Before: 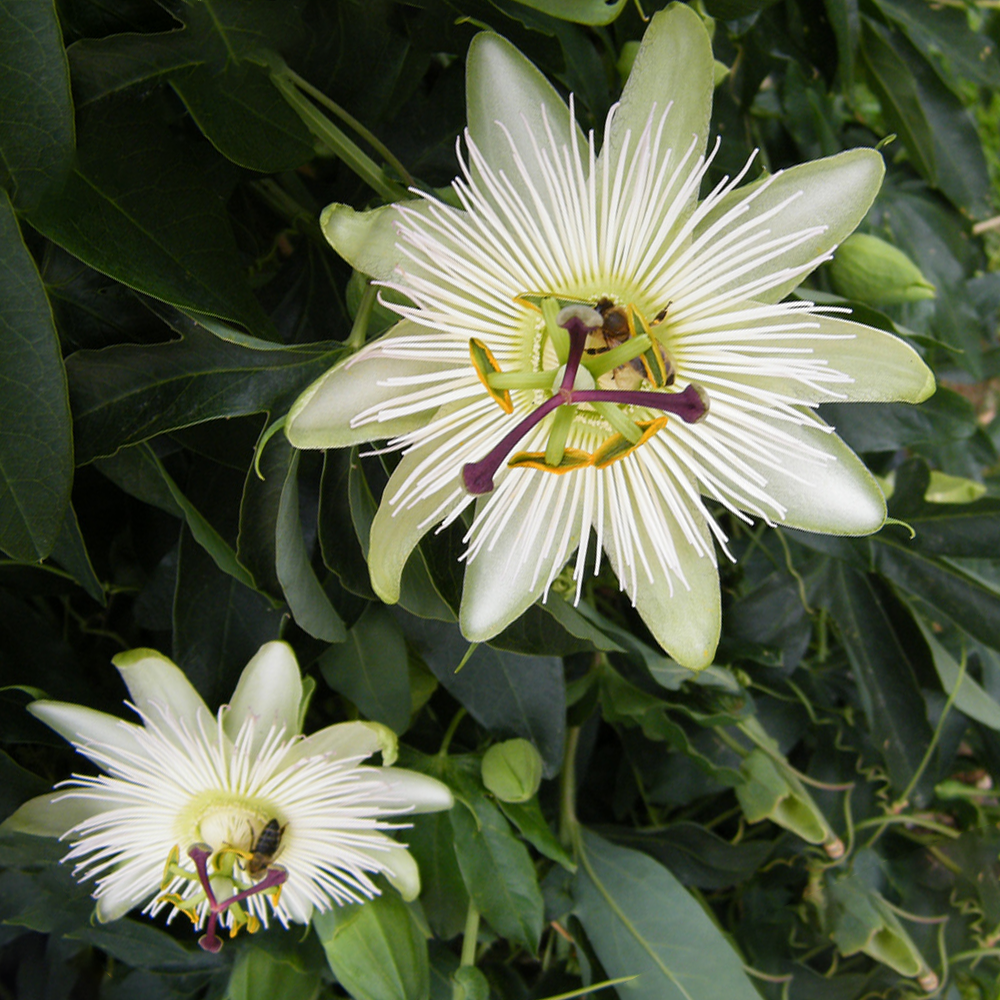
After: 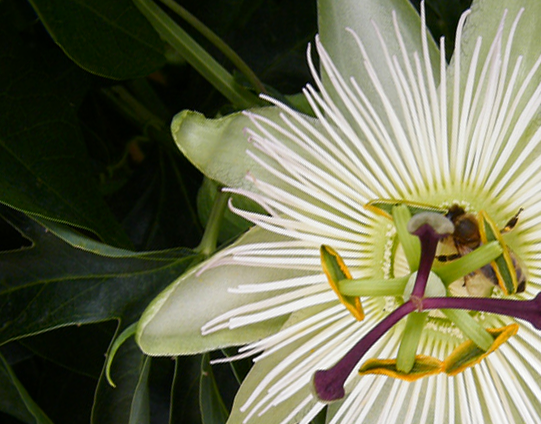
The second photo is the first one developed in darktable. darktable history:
crop: left 14.952%, top 9.32%, right 30.876%, bottom 48.269%
contrast brightness saturation: brightness -0.086
